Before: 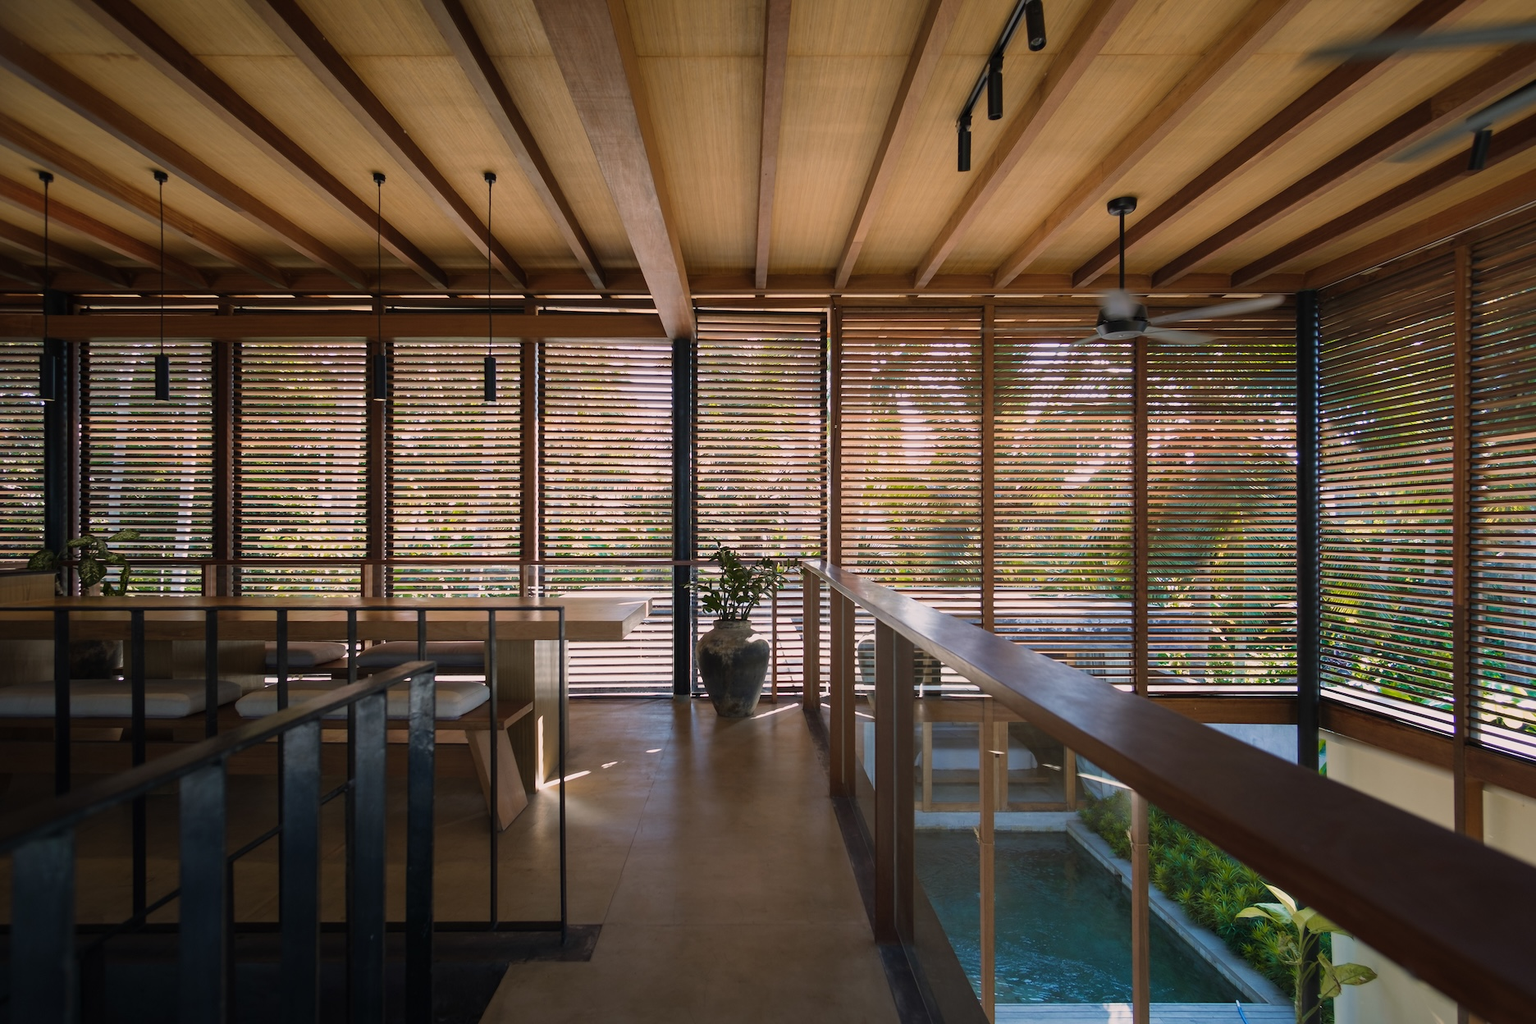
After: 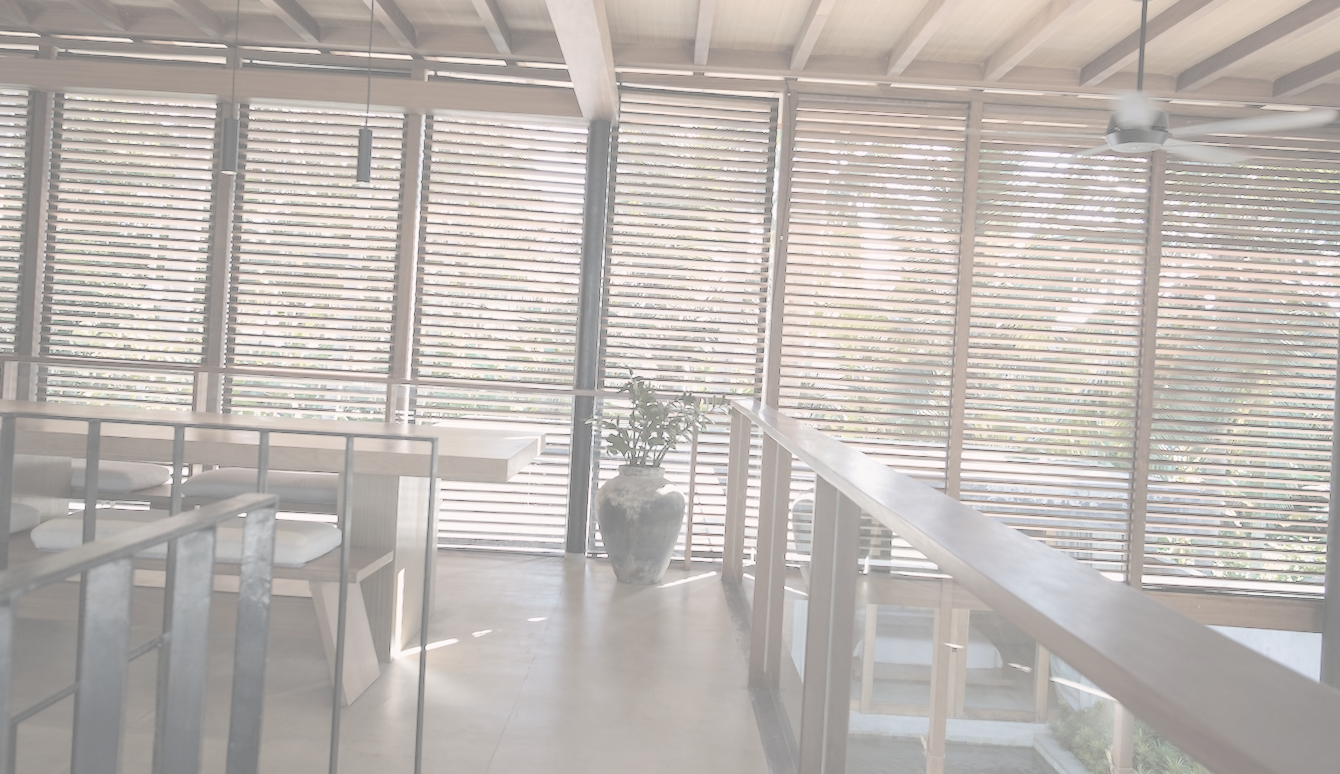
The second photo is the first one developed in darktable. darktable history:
crop and rotate: angle -3.37°, left 9.79%, top 20.73%, right 12.42%, bottom 11.82%
contrast brightness saturation: contrast -0.32, brightness 0.75, saturation -0.78
exposure: exposure 1 EV, compensate highlight preservation false
